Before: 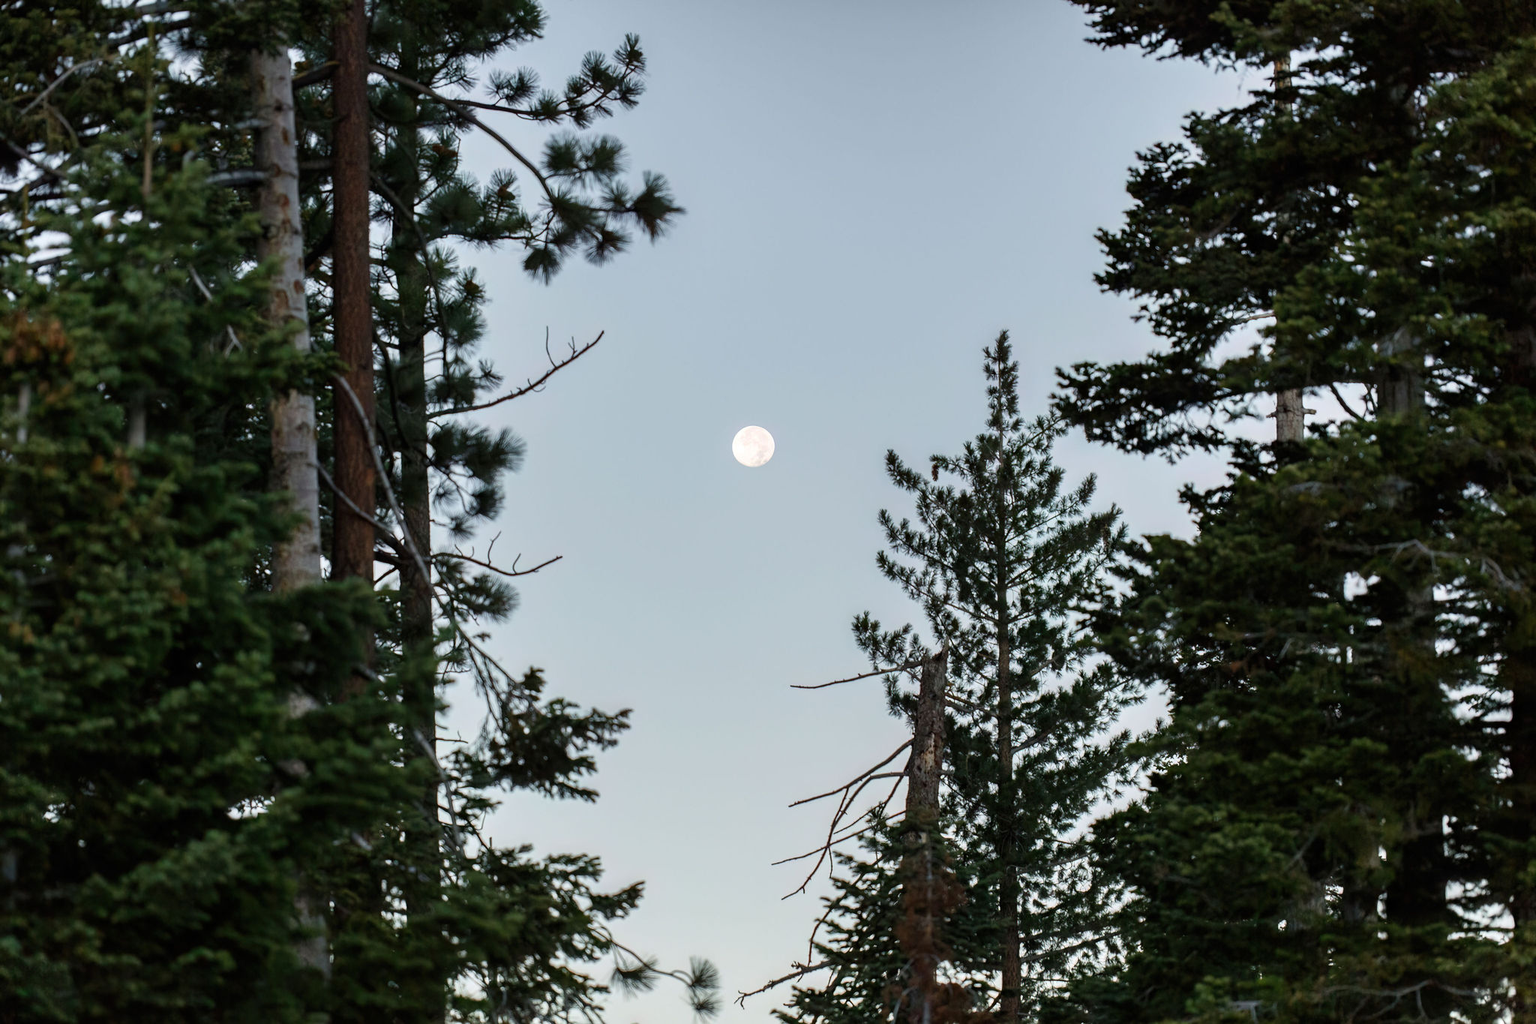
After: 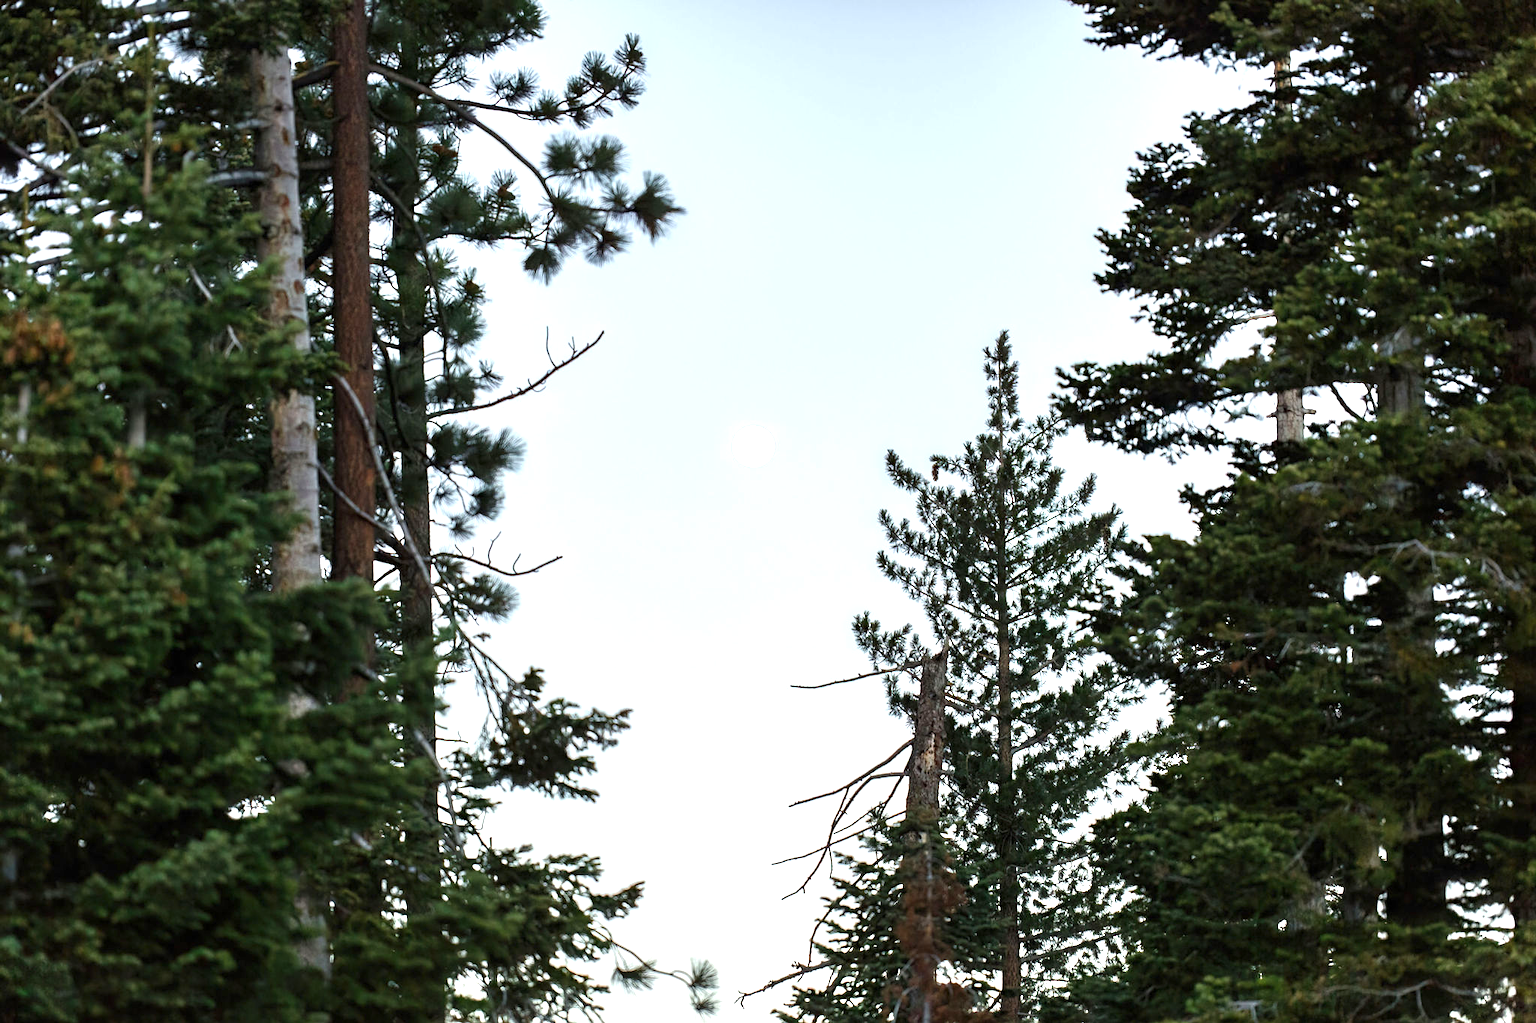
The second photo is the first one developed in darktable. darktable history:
sharpen: amount 0.202
exposure: exposure 1.063 EV, compensate exposure bias true, compensate highlight preservation false
